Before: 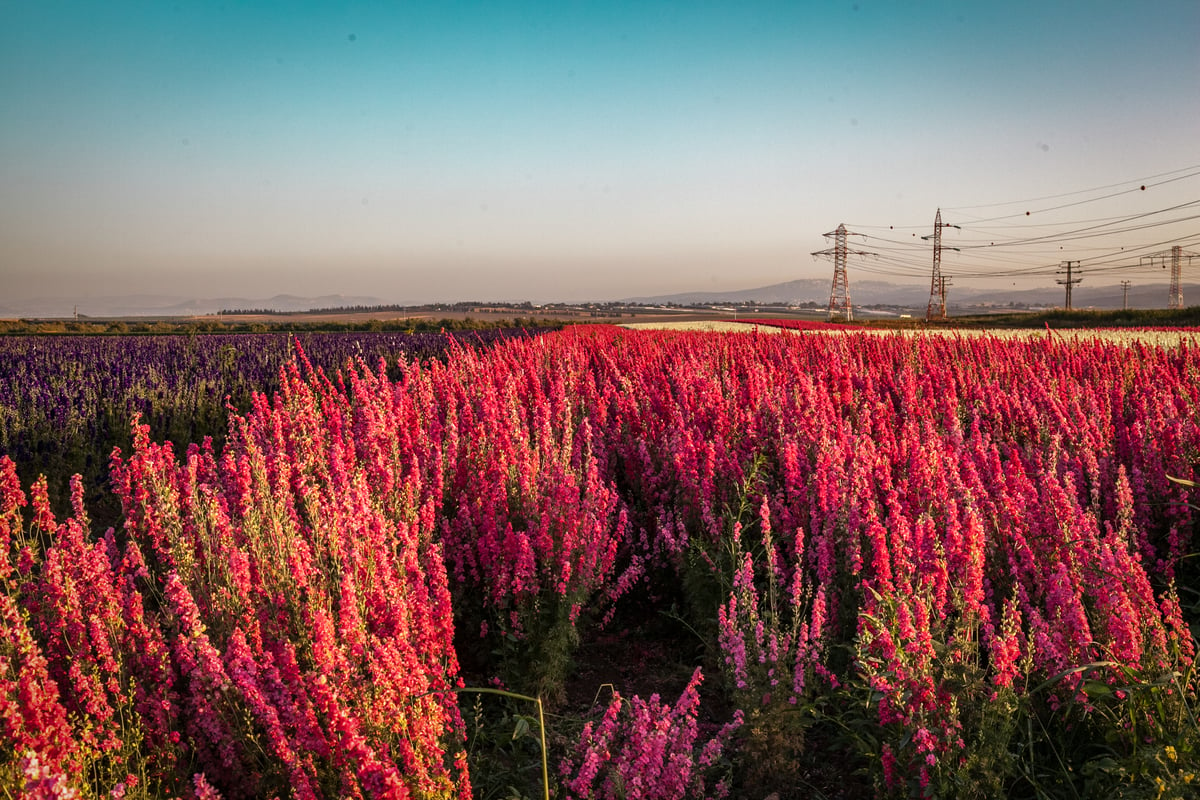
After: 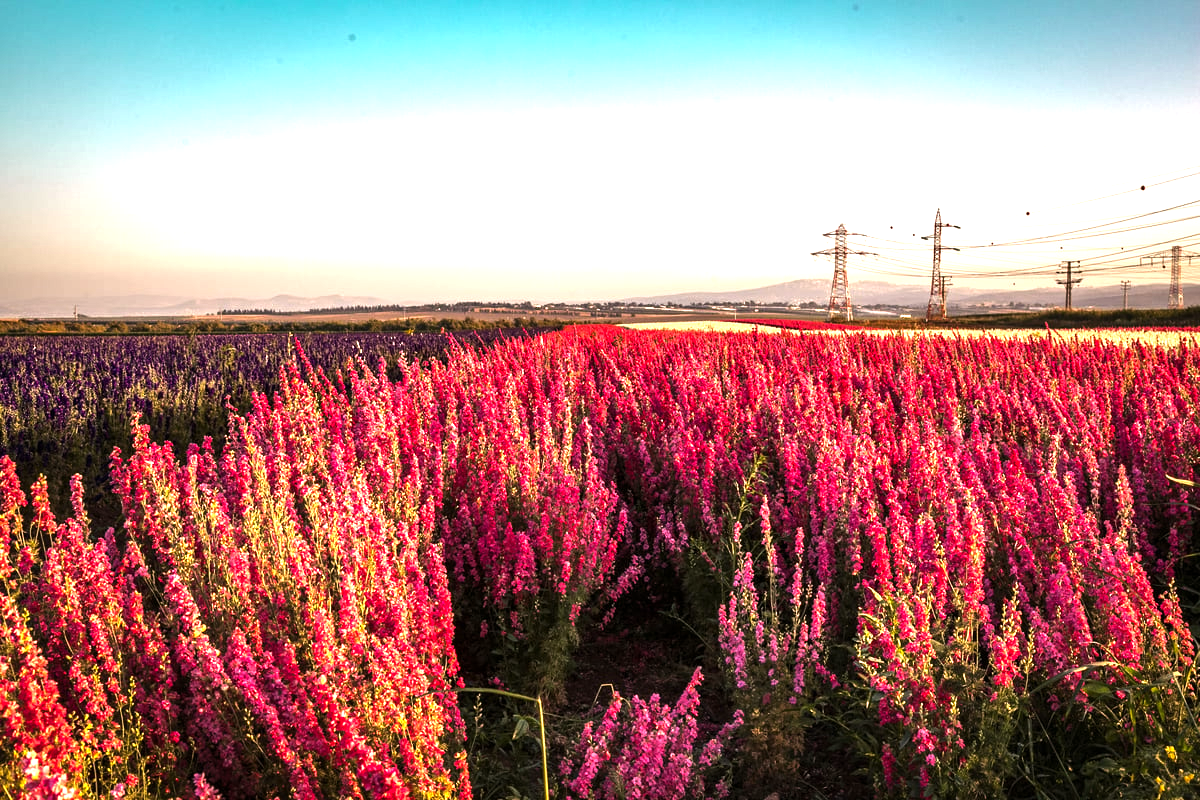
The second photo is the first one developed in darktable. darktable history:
exposure: exposure 0.769 EV, compensate exposure bias true, compensate highlight preservation false
color balance rgb: power › luminance -3.798%, power › chroma 0.532%, power › hue 40.9°, highlights gain › chroma 1.007%, highlights gain › hue 60.21°, perceptual saturation grading › global saturation 0.186%, perceptual brilliance grading › global brilliance -5.282%, perceptual brilliance grading › highlights 23.803%, perceptual brilliance grading › mid-tones 6.993%, perceptual brilliance grading › shadows -5.016%
